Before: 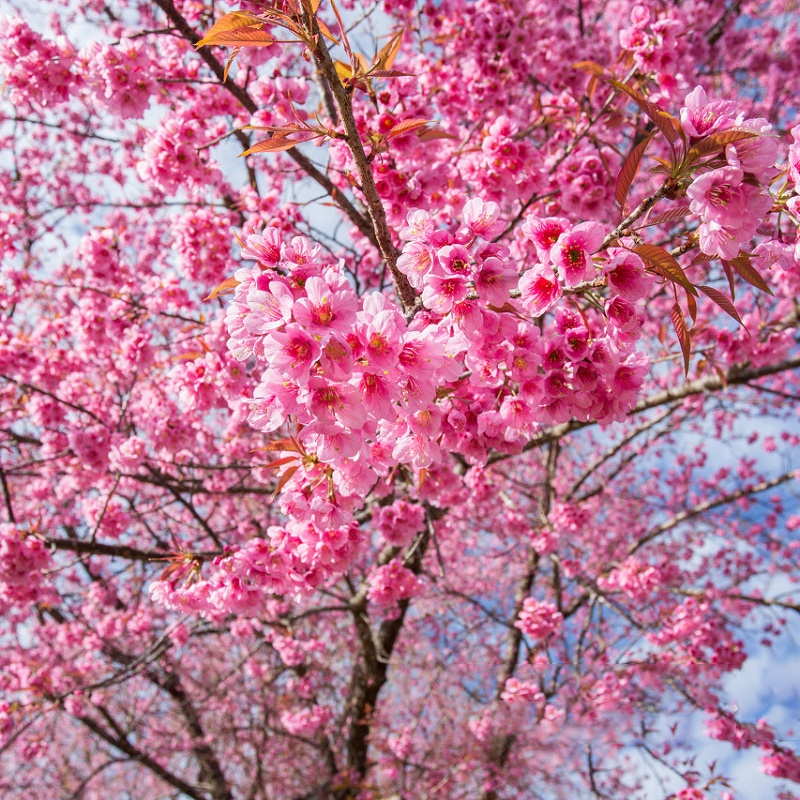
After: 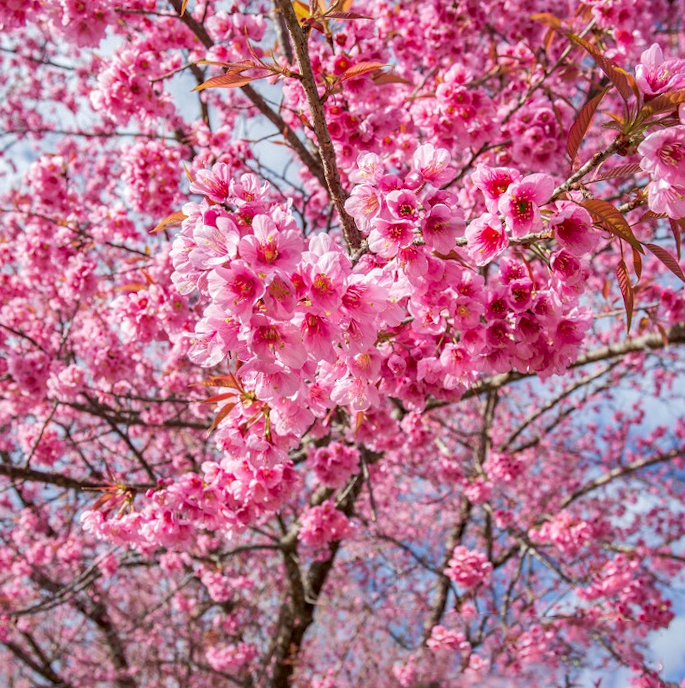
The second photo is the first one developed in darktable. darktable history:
local contrast: on, module defaults
shadows and highlights: highlights color adjustment 52.18%
sharpen: radius 5.306, amount 0.311, threshold 26.468
crop and rotate: angle -2.93°, left 5.291%, top 5.164%, right 4.787%, bottom 4.424%
